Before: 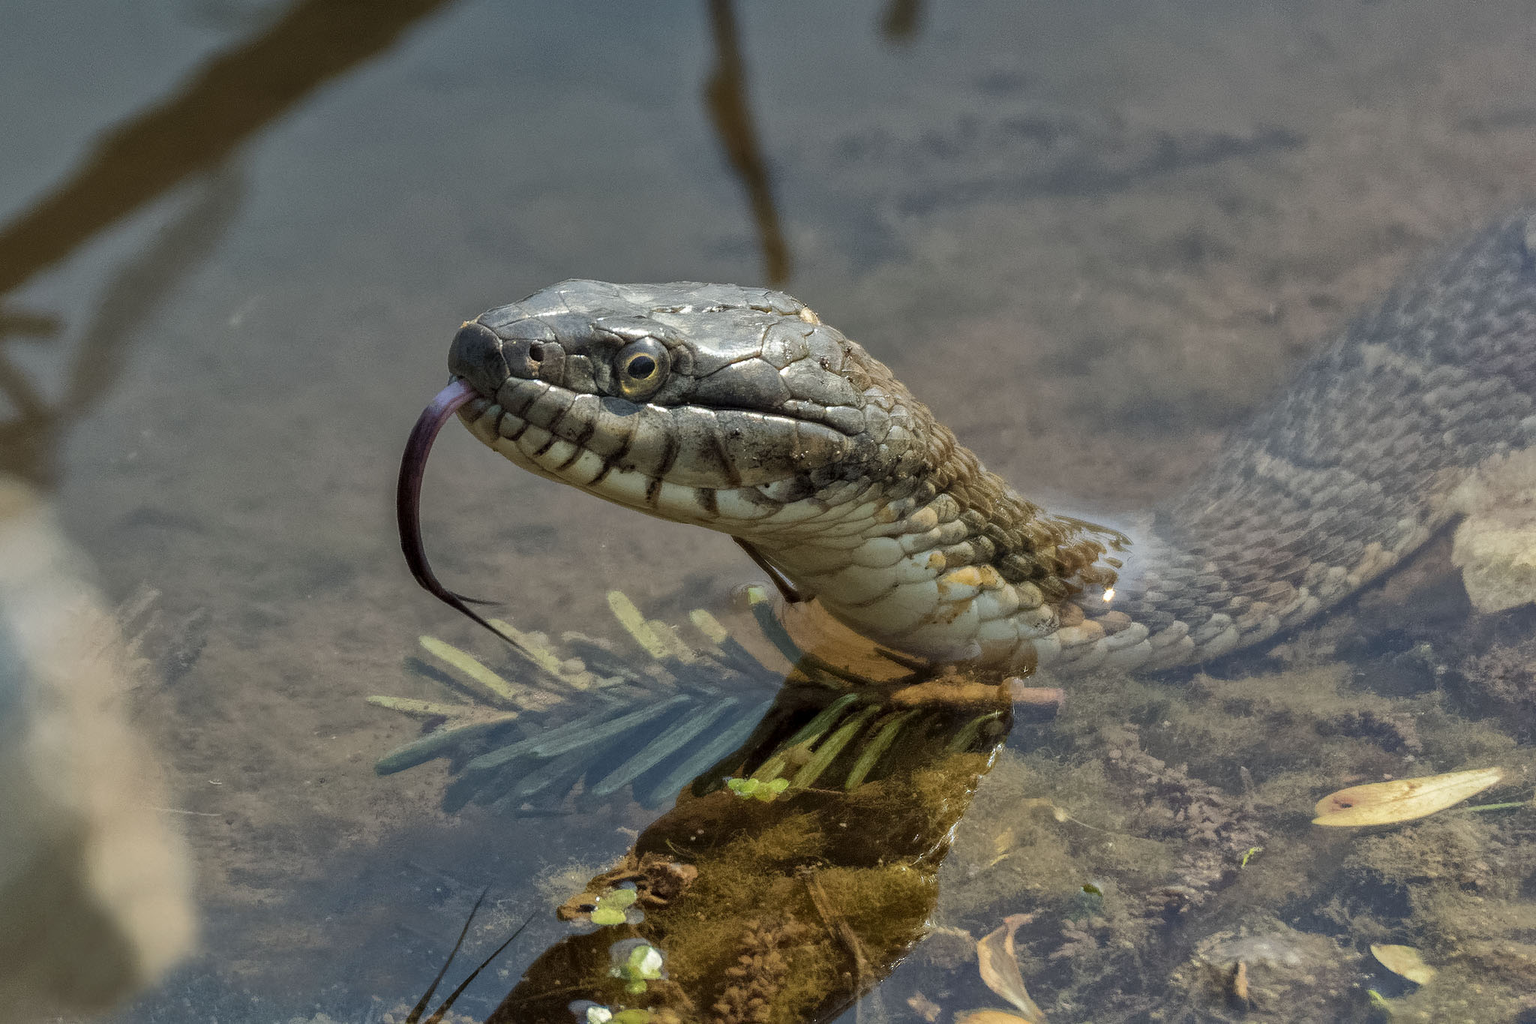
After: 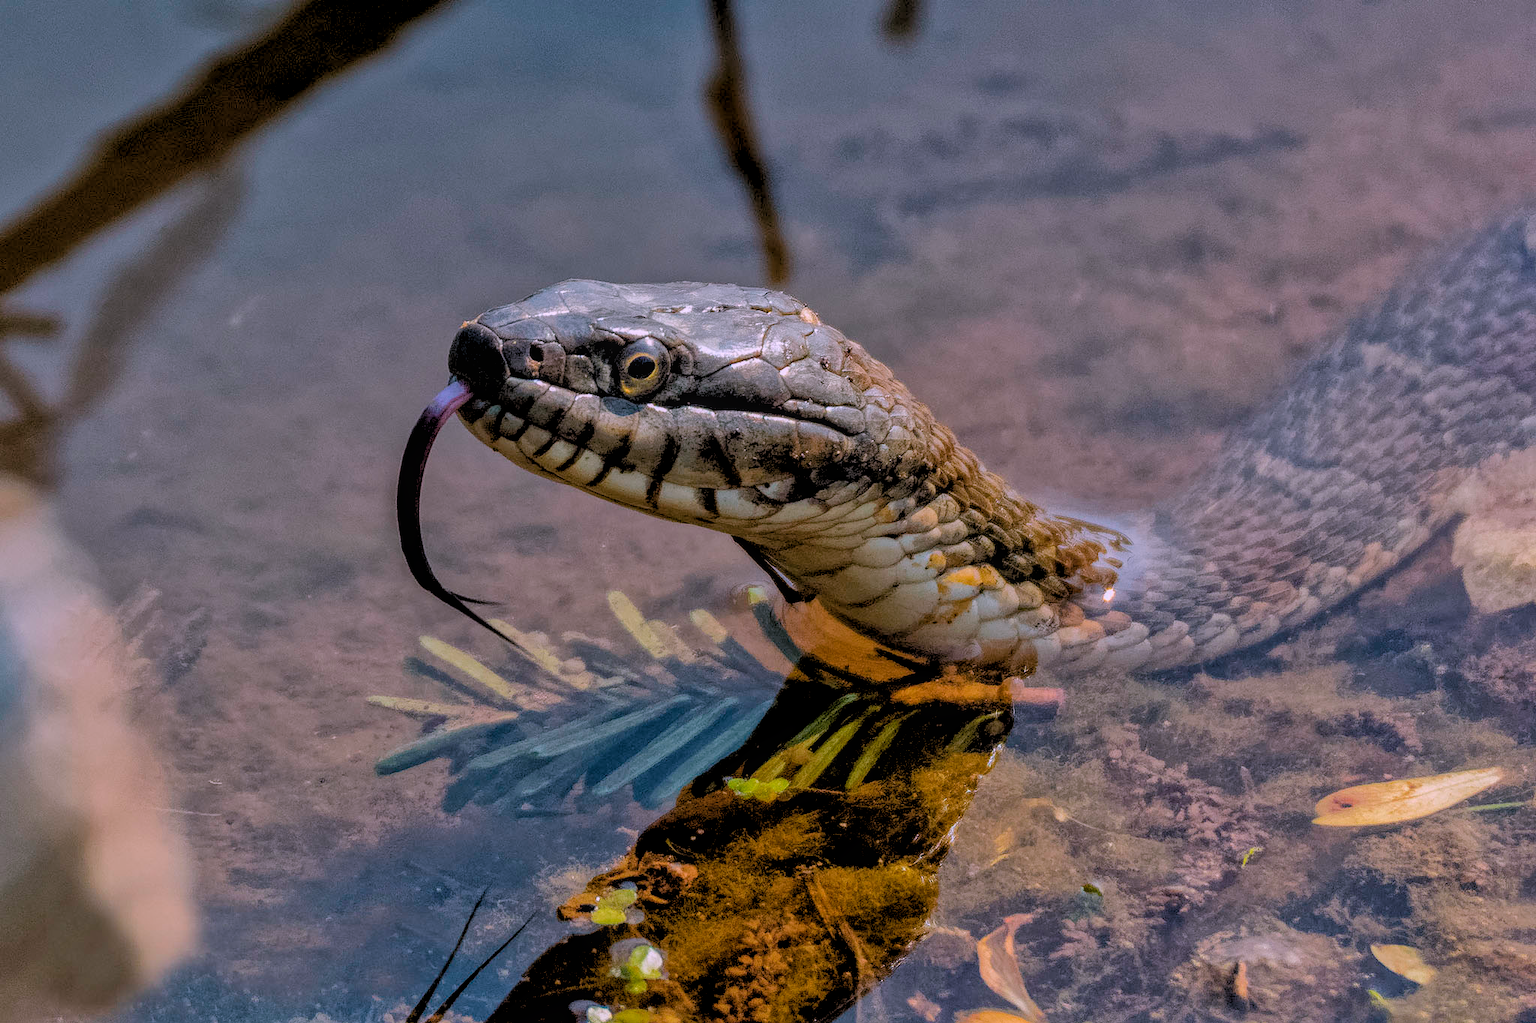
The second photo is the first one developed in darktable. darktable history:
tone equalizer: -8 EV 0.25 EV, -7 EV 0.417 EV, -6 EV 0.417 EV, -5 EV 0.25 EV, -3 EV -0.25 EV, -2 EV -0.417 EV, -1 EV -0.417 EV, +0 EV -0.25 EV, edges refinement/feathering 500, mask exposure compensation -1.57 EV, preserve details guided filter
color correction: highlights a* 15.46, highlights b* -20.56
rgb levels: levels [[0.029, 0.461, 0.922], [0, 0.5, 1], [0, 0.5, 1]]
local contrast: detail 110%
color balance rgb: linear chroma grading › global chroma 15%, perceptual saturation grading › global saturation 30%
